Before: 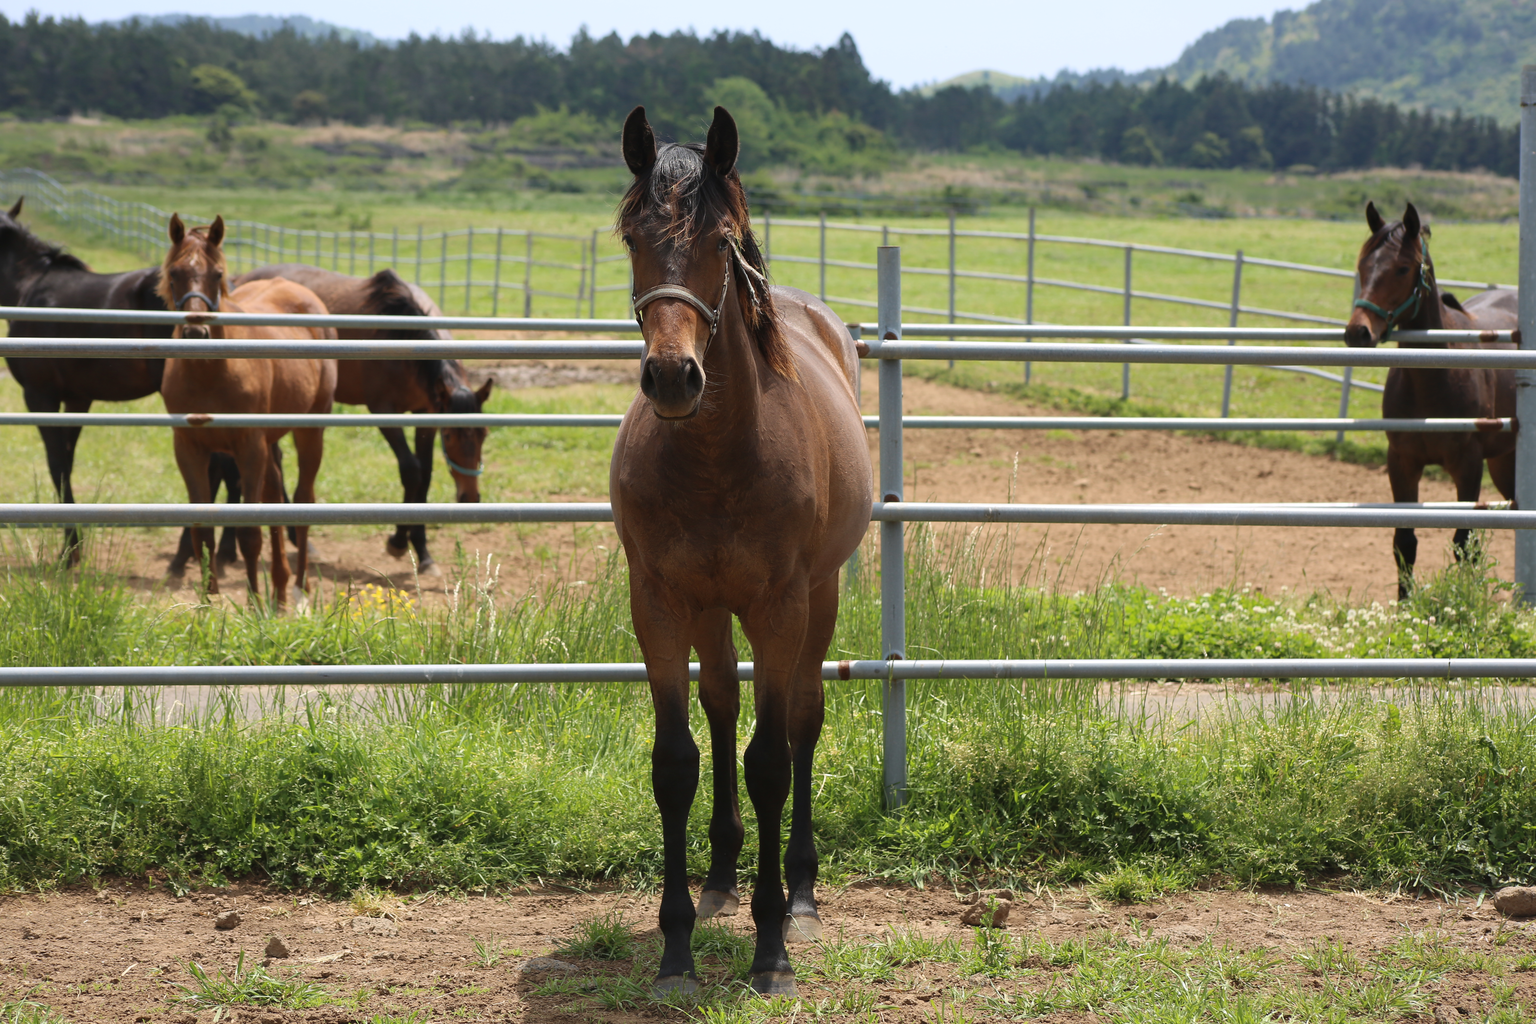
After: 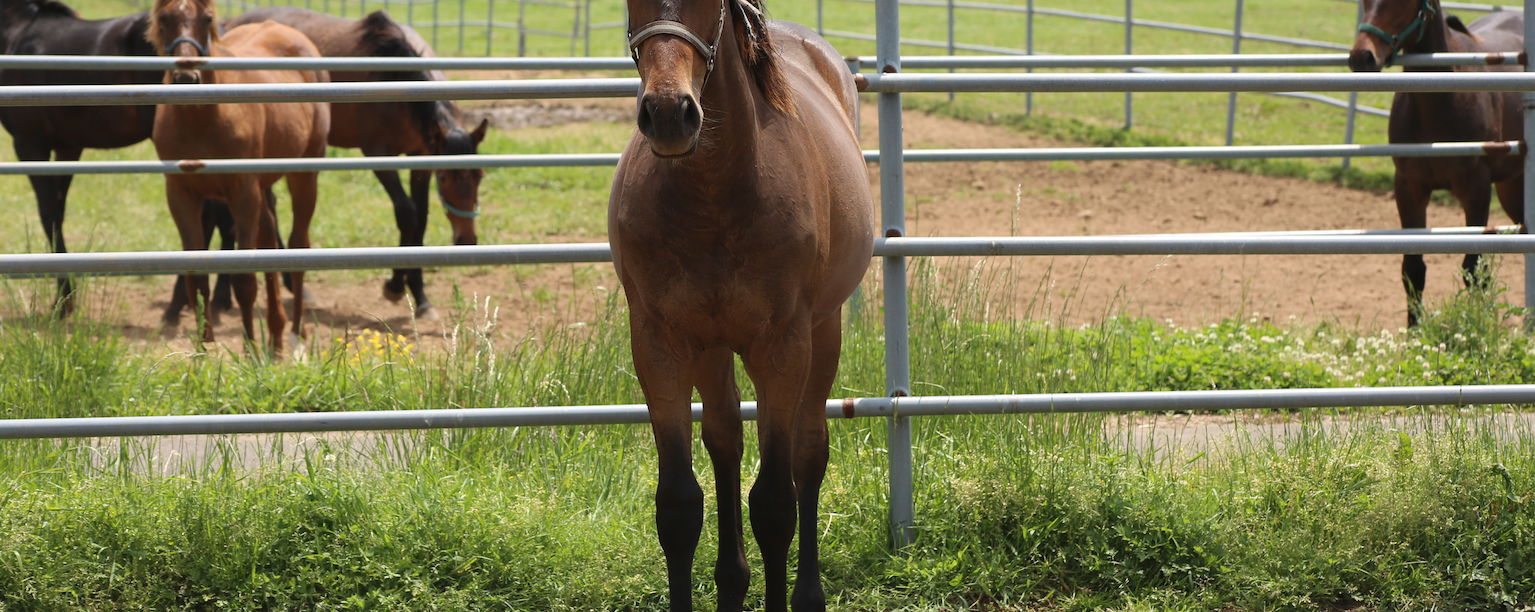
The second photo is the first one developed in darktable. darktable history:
crop and rotate: top 25.357%, bottom 13.942%
rotate and perspective: rotation -1°, crop left 0.011, crop right 0.989, crop top 0.025, crop bottom 0.975
